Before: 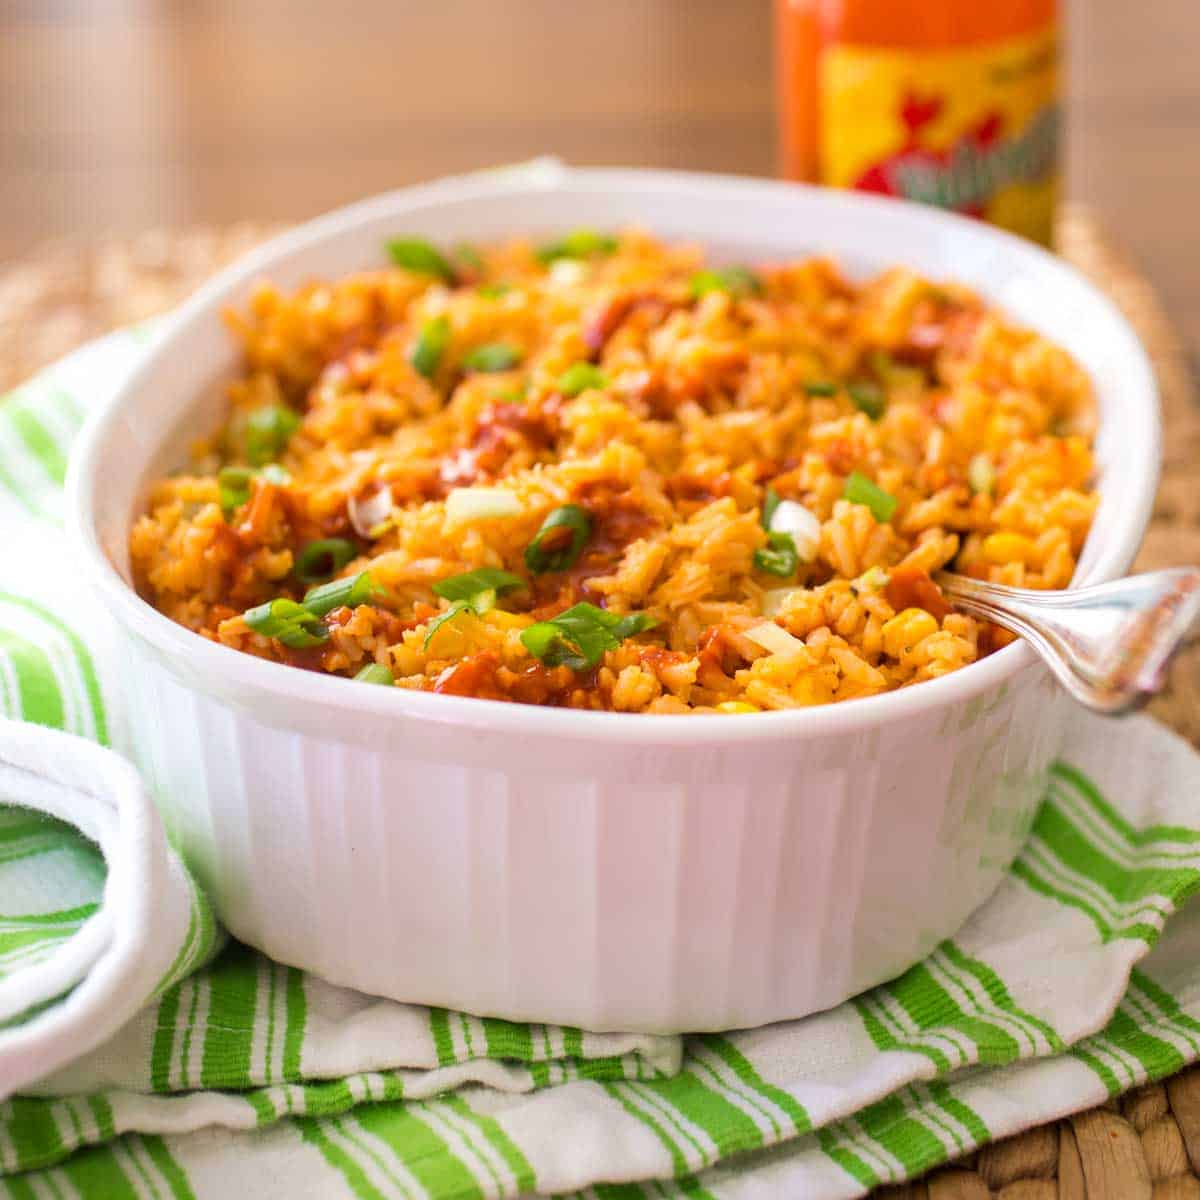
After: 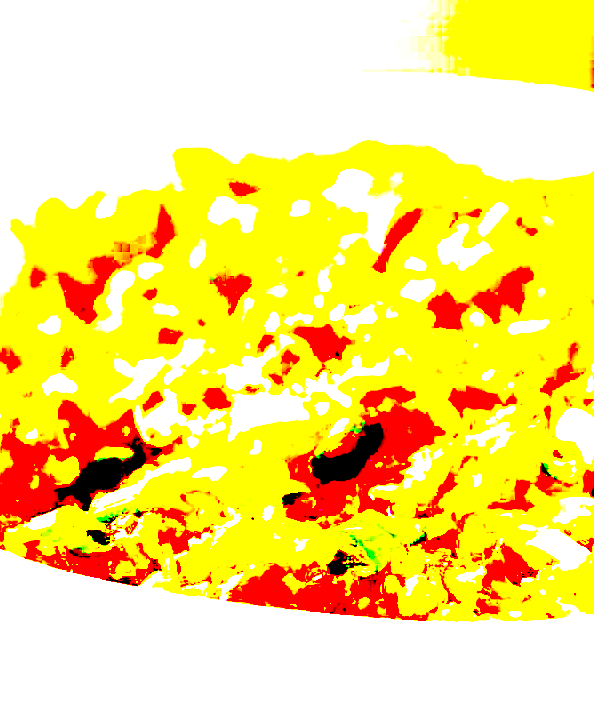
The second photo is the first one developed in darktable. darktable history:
crop: left 17.904%, top 7.67%, right 32.586%, bottom 32.436%
exposure: black level correction 0.098, exposure 2.956 EV, compensate highlight preservation false
sharpen: on, module defaults
